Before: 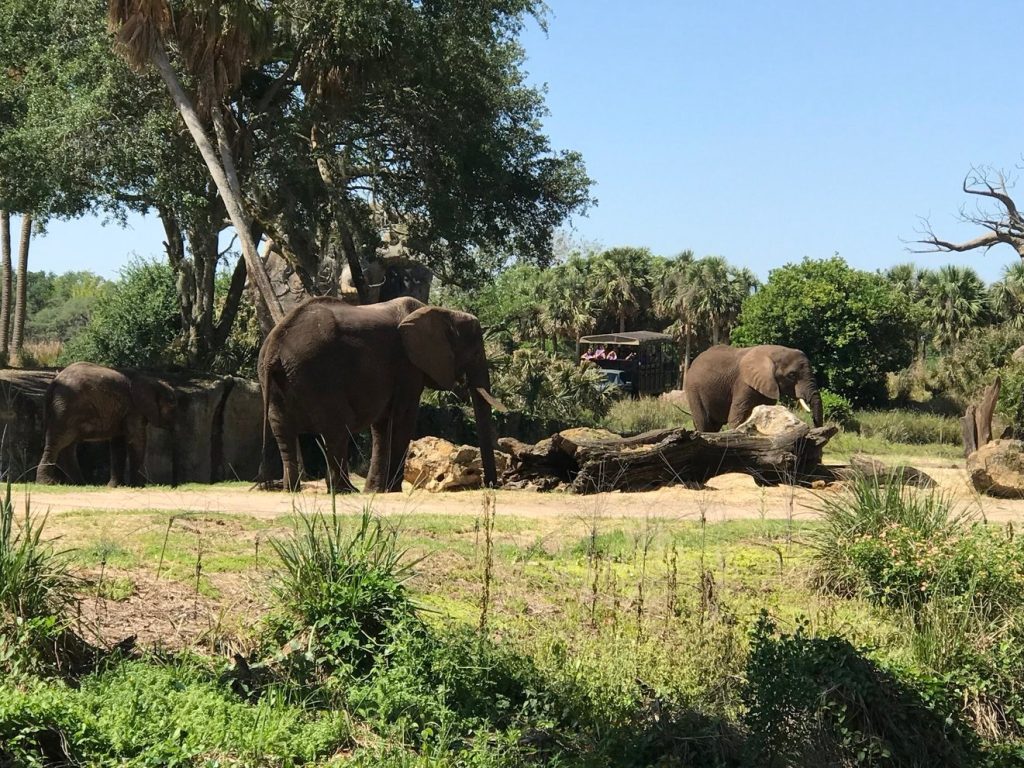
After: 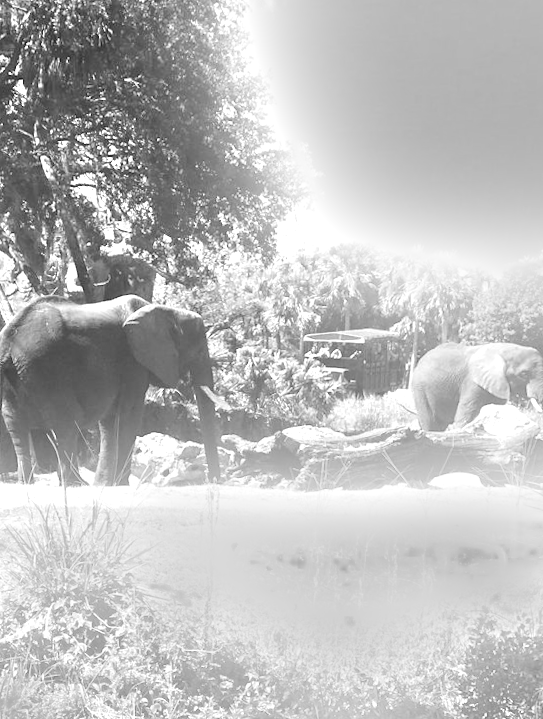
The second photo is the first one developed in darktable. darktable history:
monochrome: a -4.13, b 5.16, size 1
crop and rotate: left 22.516%, right 21.234%
exposure: black level correction 0, exposure 1.9 EV, compensate highlight preservation false
color balance rgb: linear chroma grading › global chroma 15%, perceptual saturation grading › global saturation 30%
bloom: size 16%, threshold 98%, strength 20%
color balance: on, module defaults
rotate and perspective: rotation 0.062°, lens shift (vertical) 0.115, lens shift (horizontal) -0.133, crop left 0.047, crop right 0.94, crop top 0.061, crop bottom 0.94
